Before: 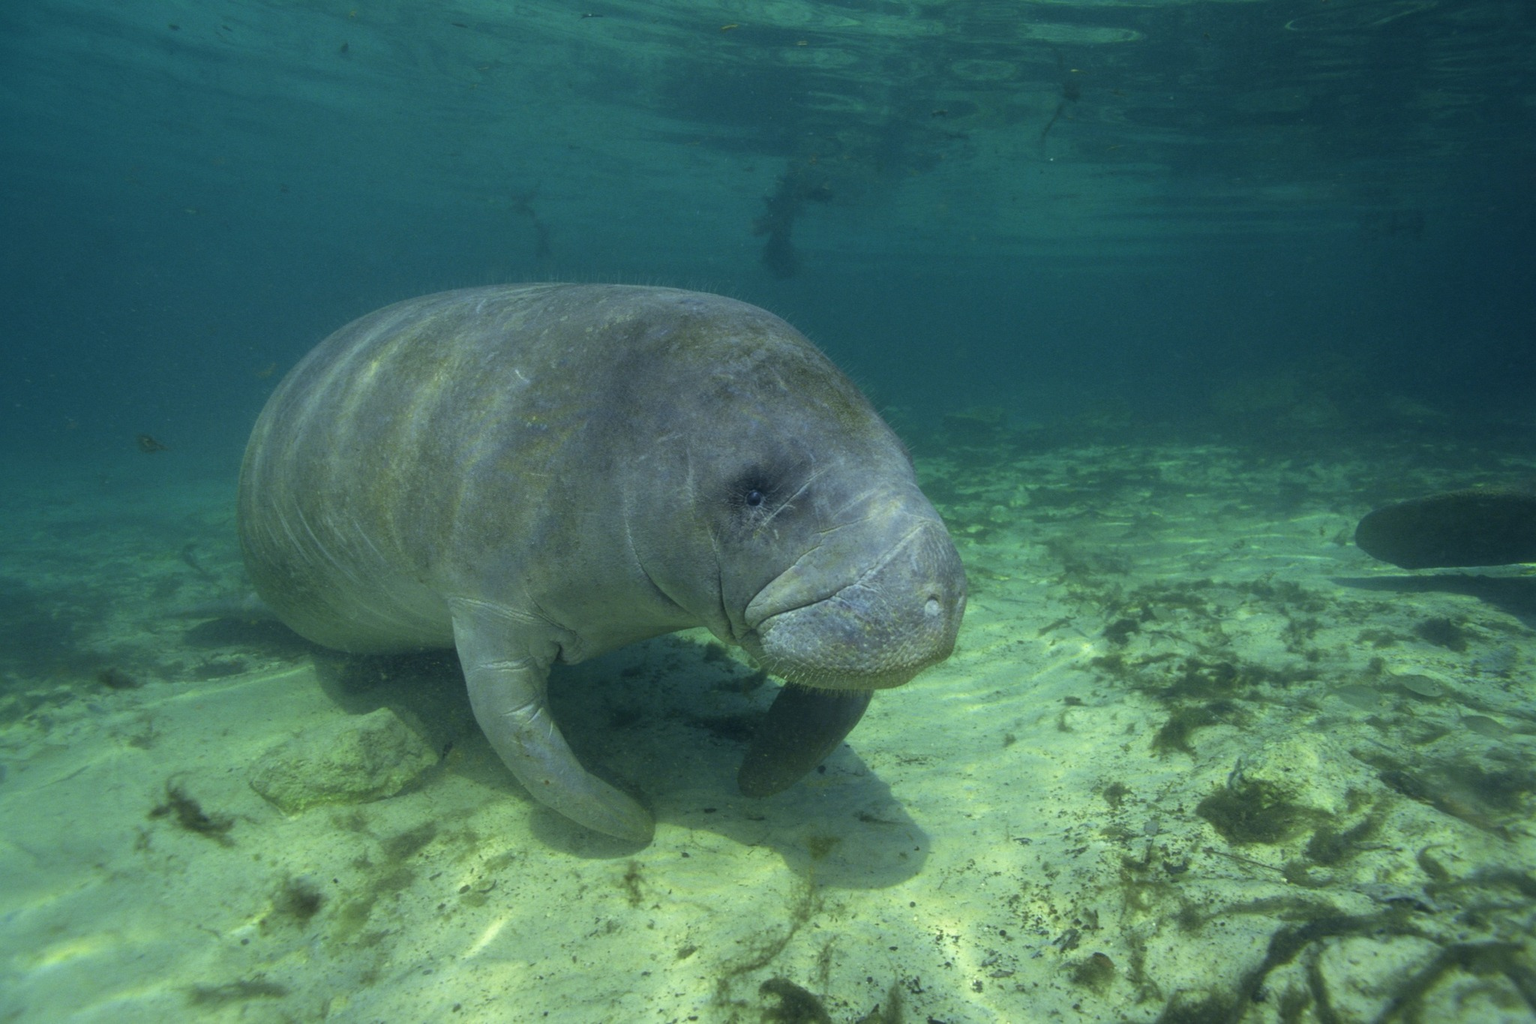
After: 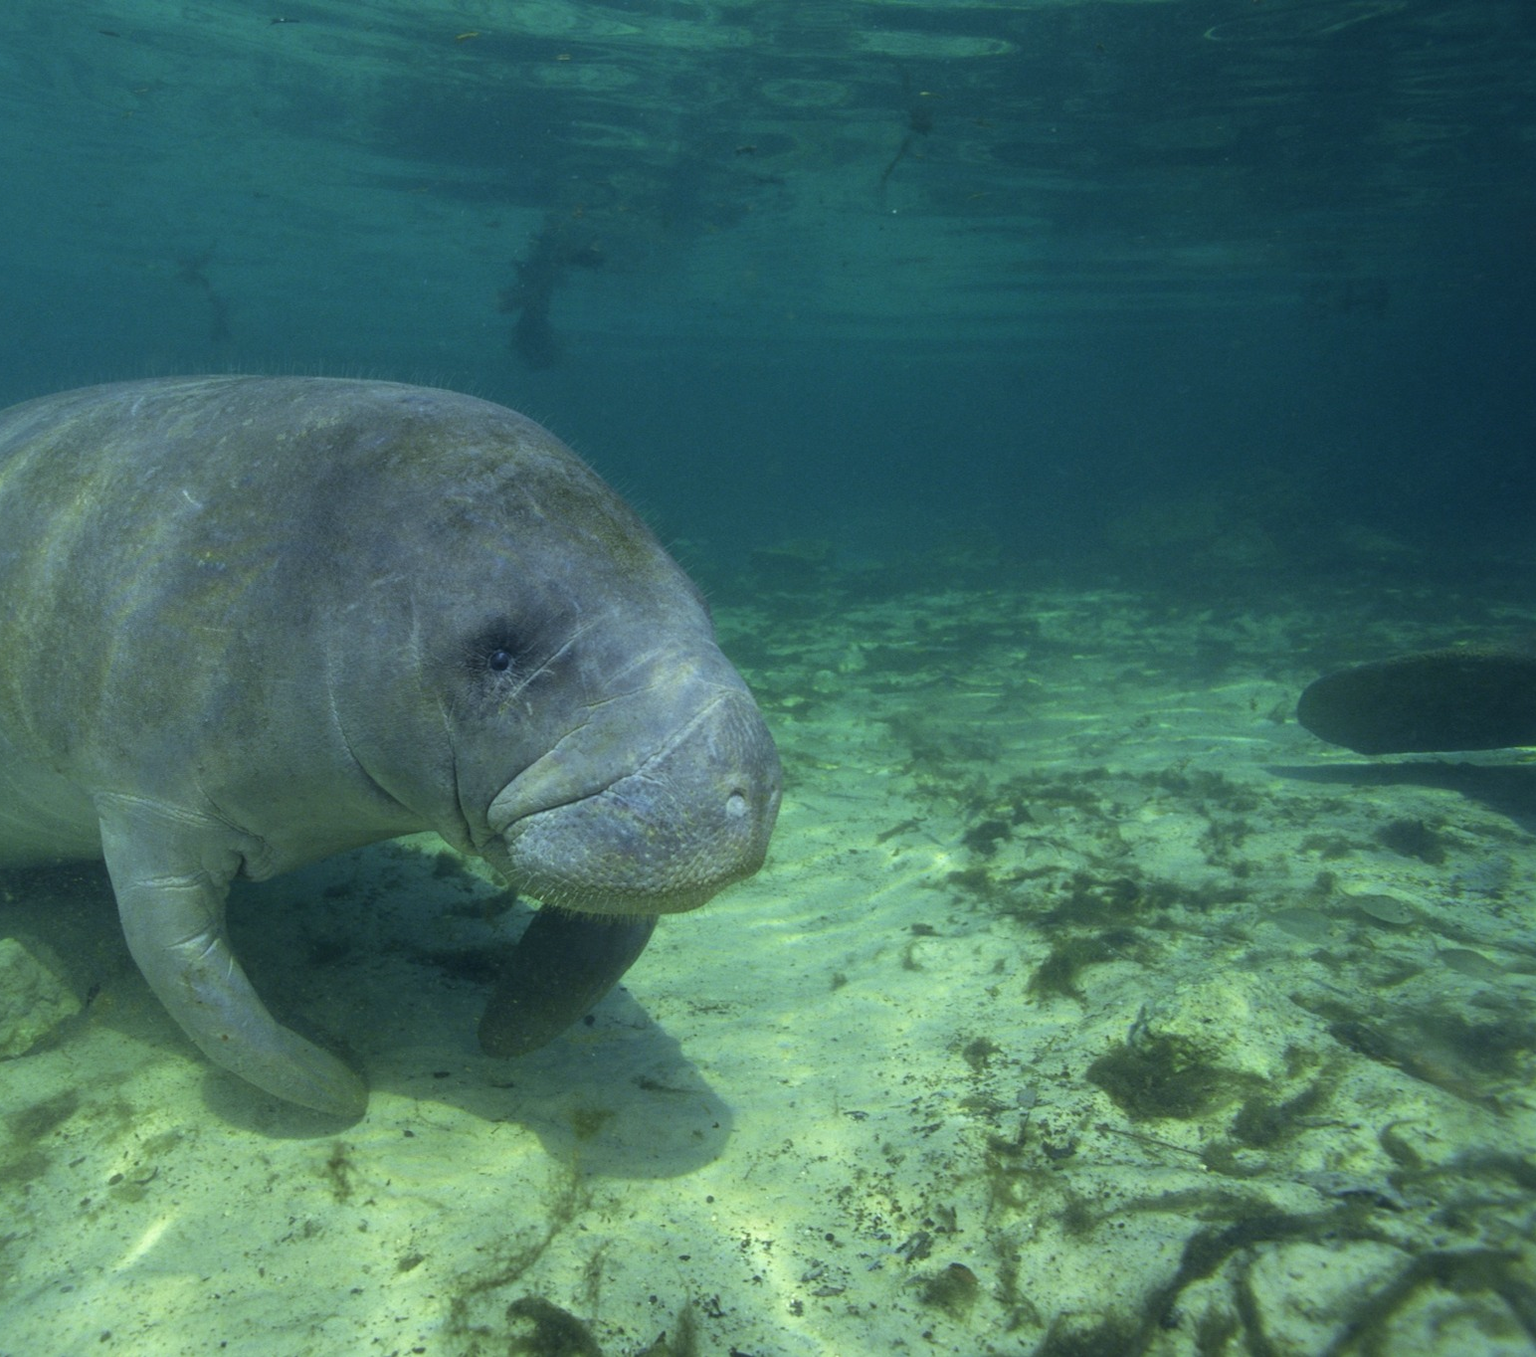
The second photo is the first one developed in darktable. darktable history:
white balance: red 0.98, blue 1.034
crop and rotate: left 24.6%
